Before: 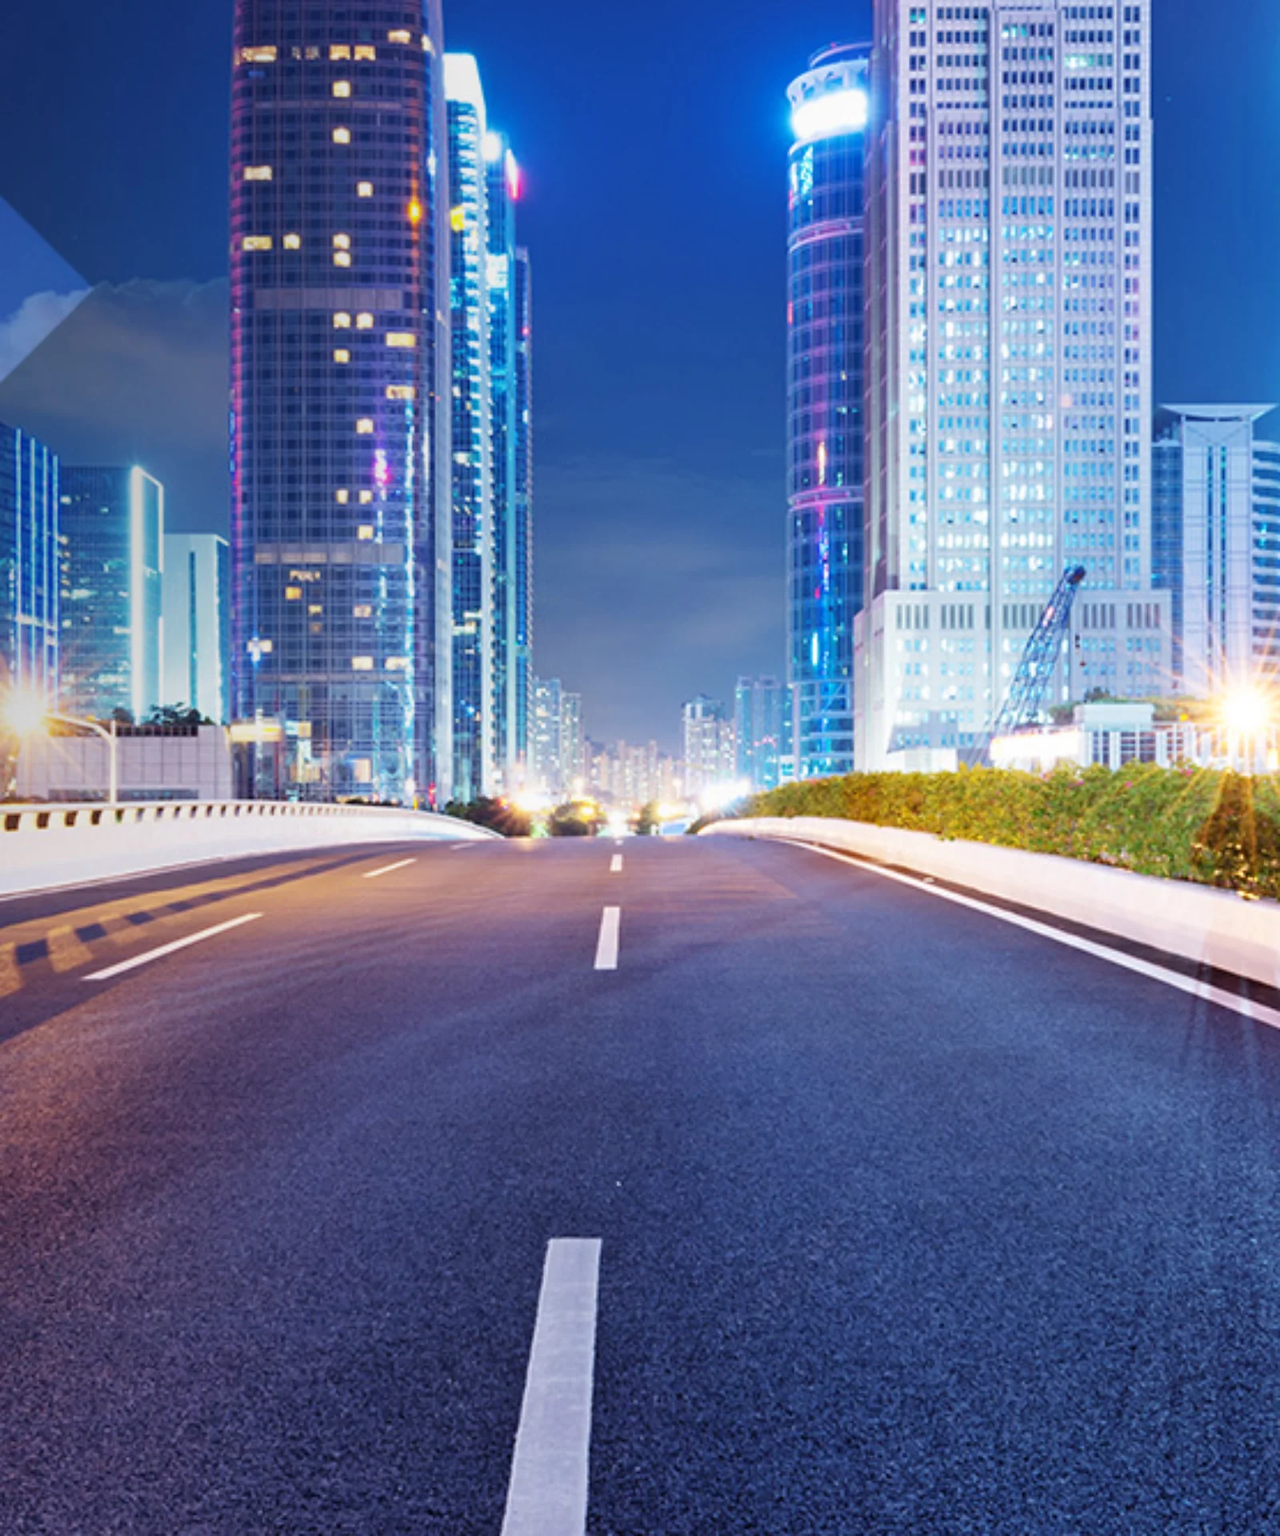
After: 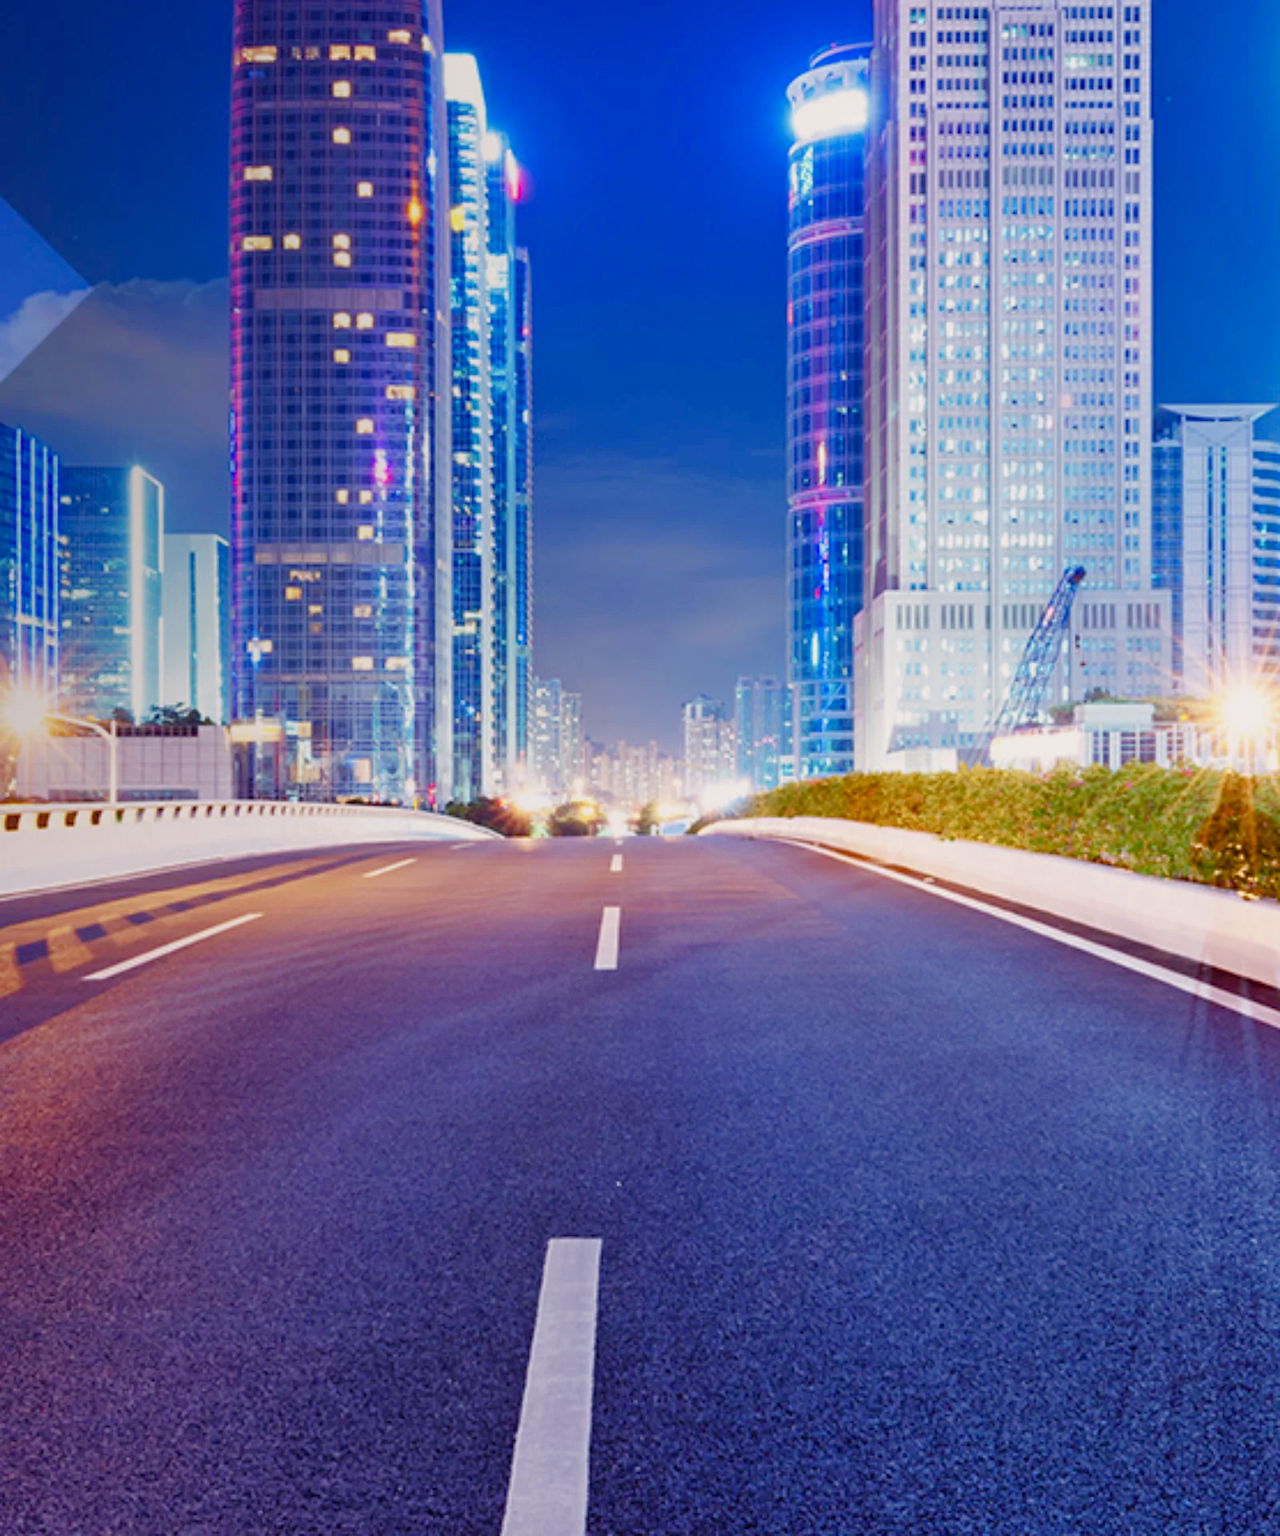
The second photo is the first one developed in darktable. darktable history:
color balance rgb: power › chroma 1.045%, power › hue 26.69°, highlights gain › chroma 0.893%, highlights gain › hue 25.41°, linear chroma grading › global chroma 9.083%, perceptual saturation grading › global saturation 20%, perceptual saturation grading › highlights -50.096%, perceptual saturation grading › shadows 30.611%, contrast -10.296%
